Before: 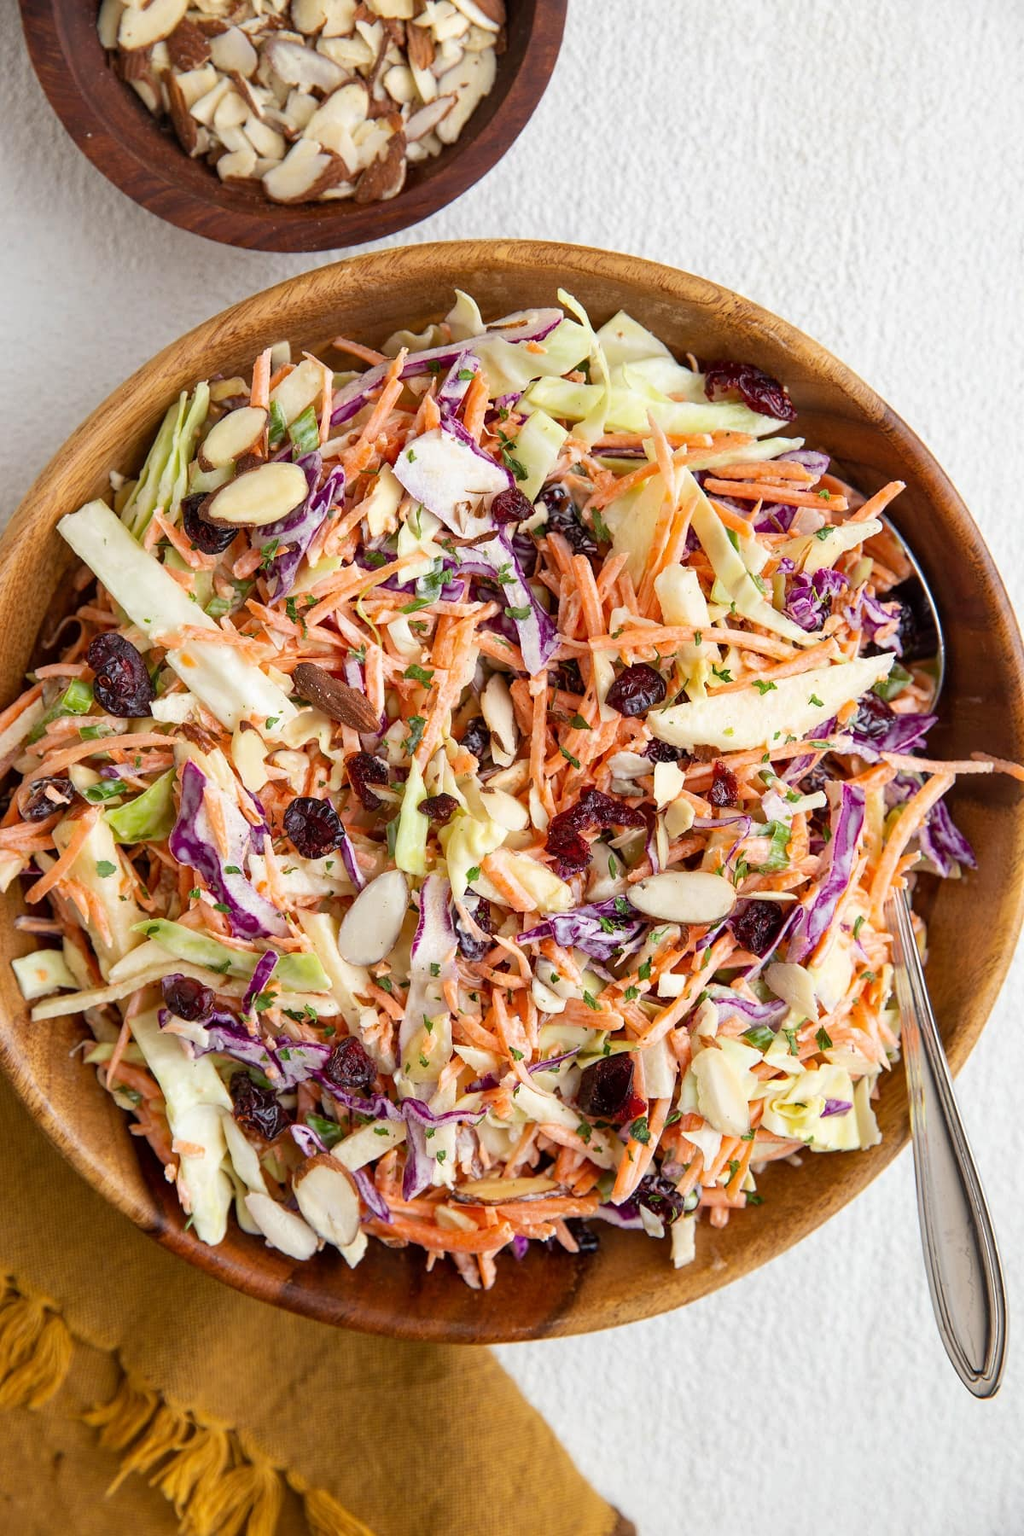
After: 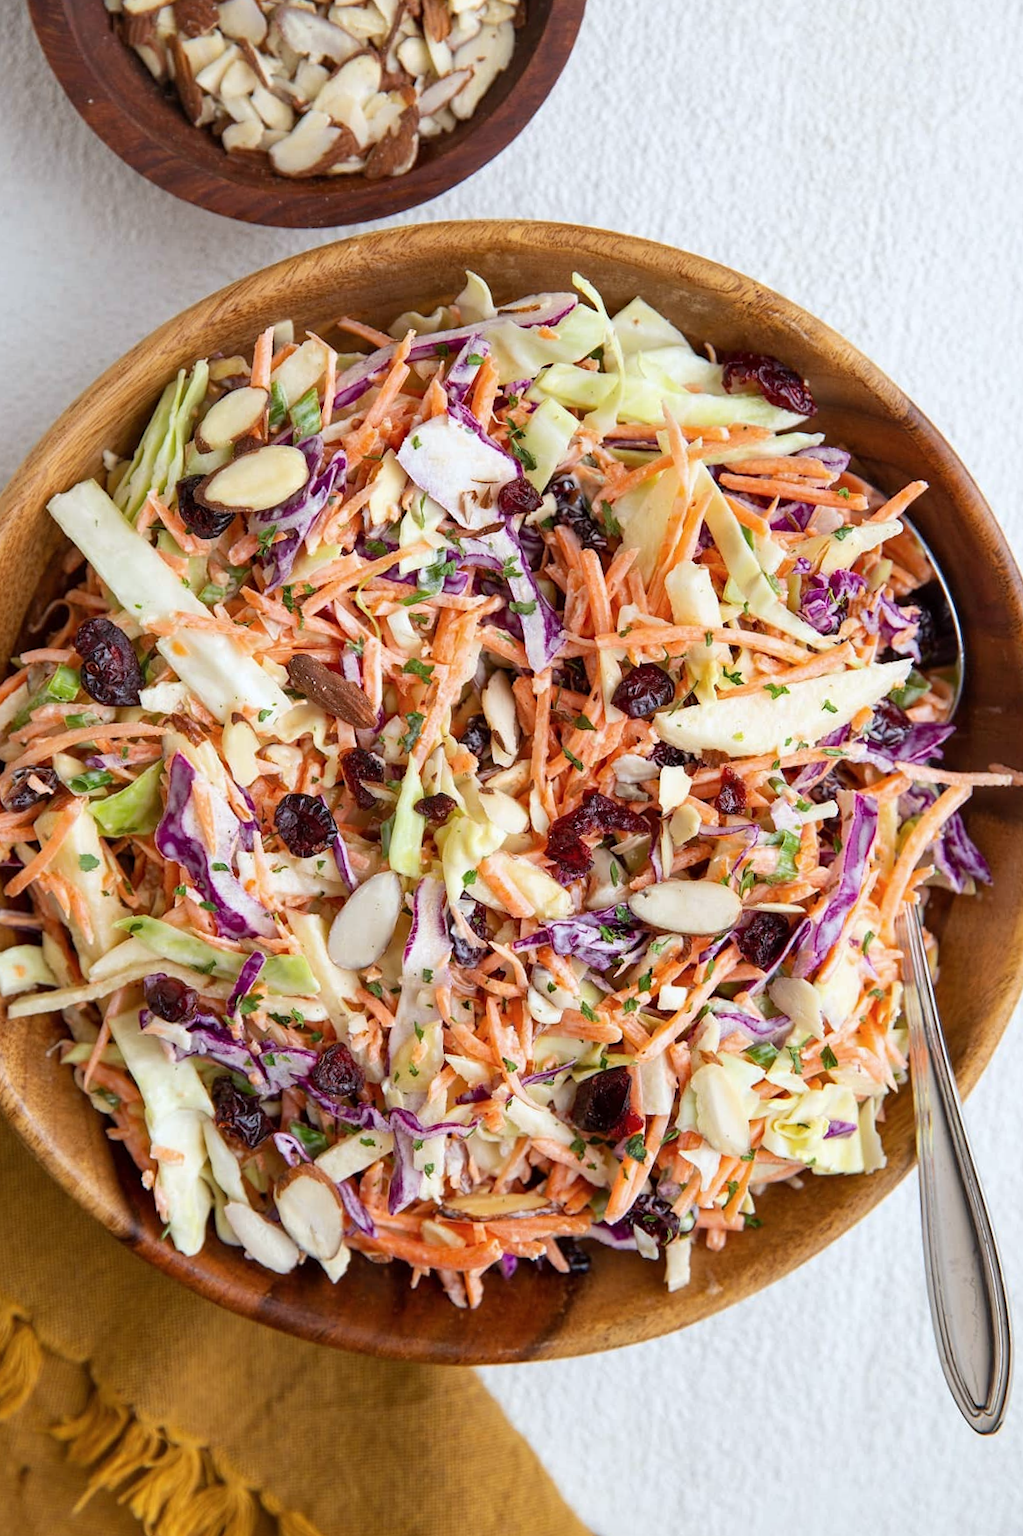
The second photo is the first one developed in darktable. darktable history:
color calibration: x 0.355, y 0.367, temperature 4720.21 K
crop and rotate: angle -1.43°
